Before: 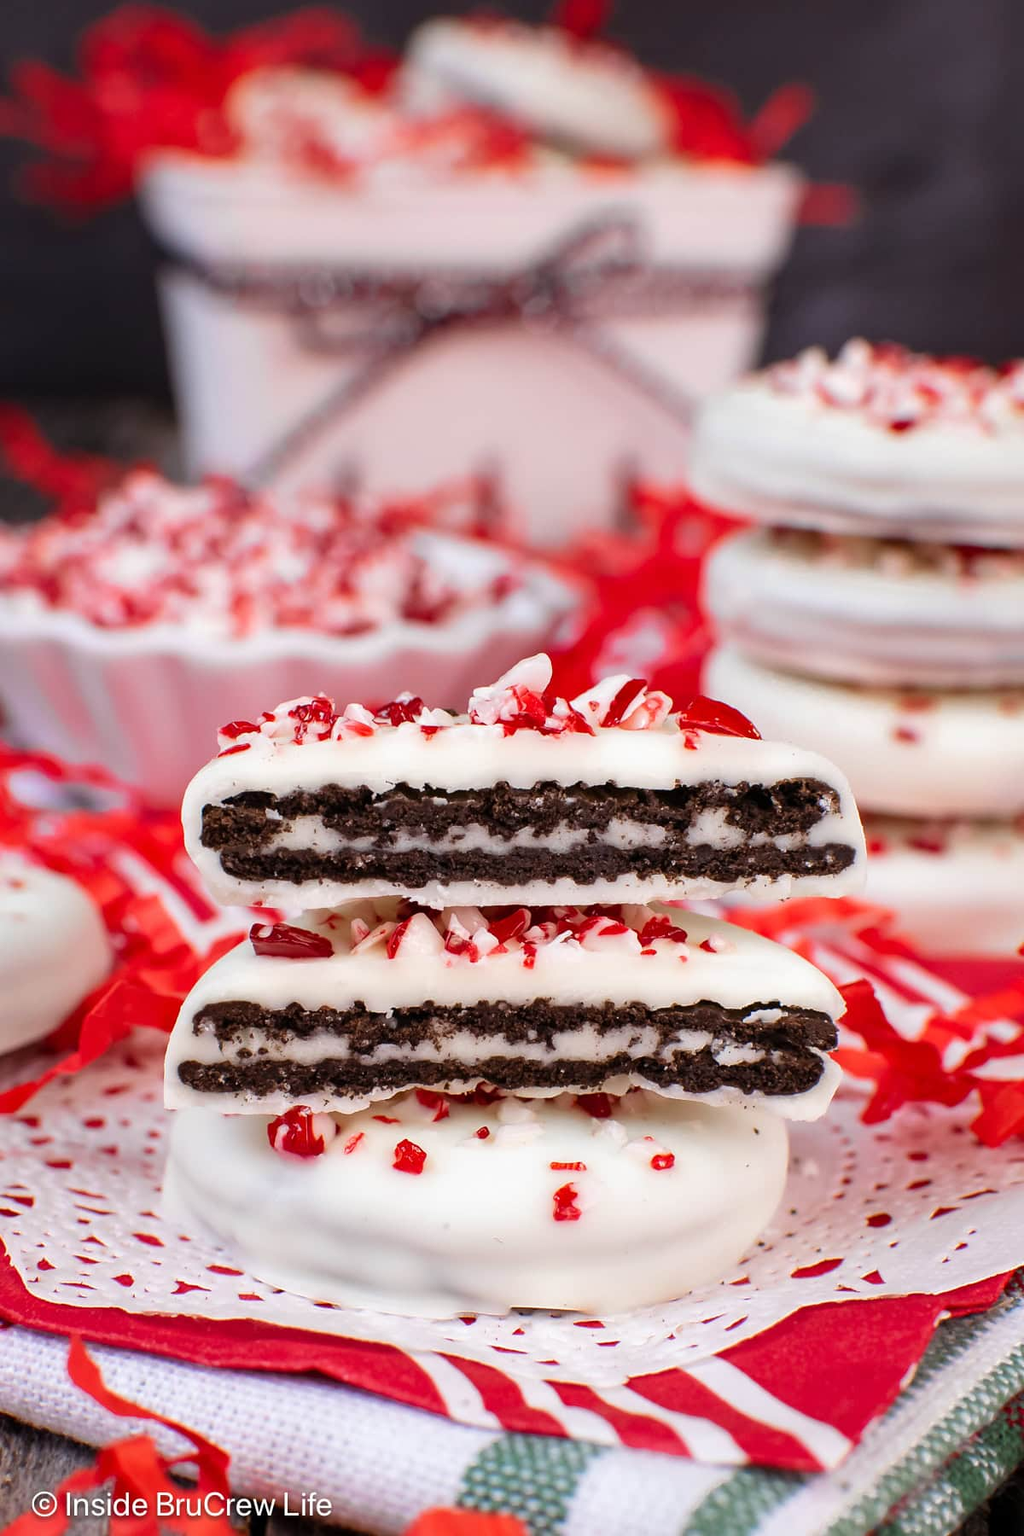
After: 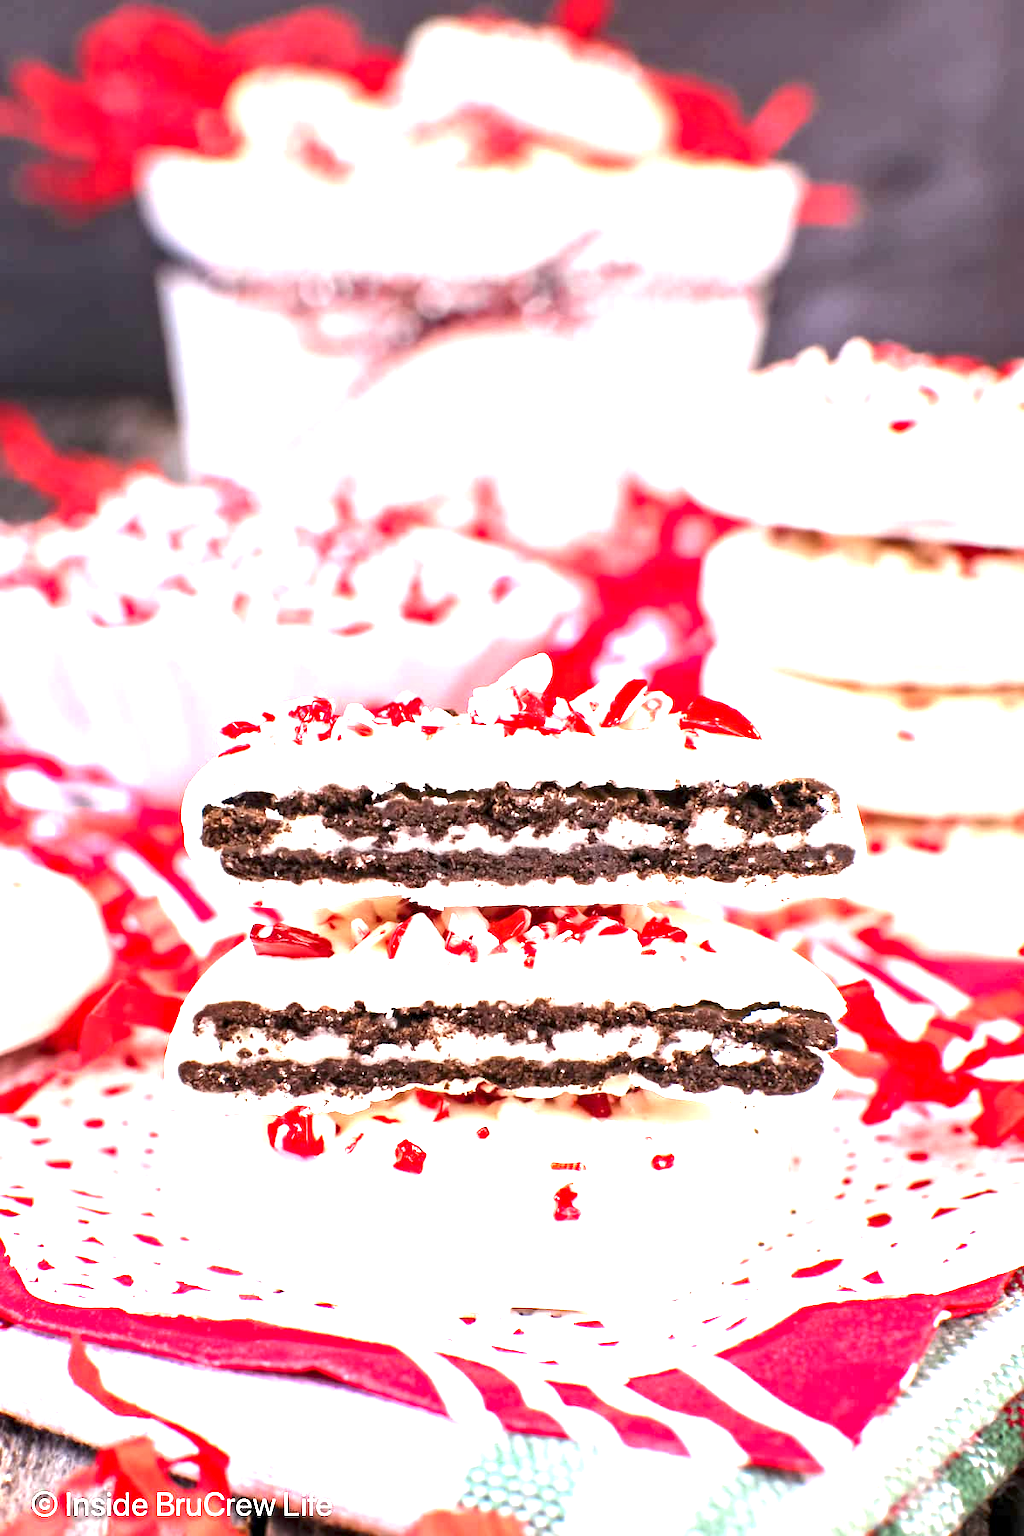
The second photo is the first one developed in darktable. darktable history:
exposure: black level correction 0, exposure 2.122 EV, compensate highlight preservation false
contrast equalizer: y [[0.5, 0.5, 0.544, 0.569, 0.5, 0.5], [0.5 ×6], [0.5 ×6], [0 ×6], [0 ×6]]
